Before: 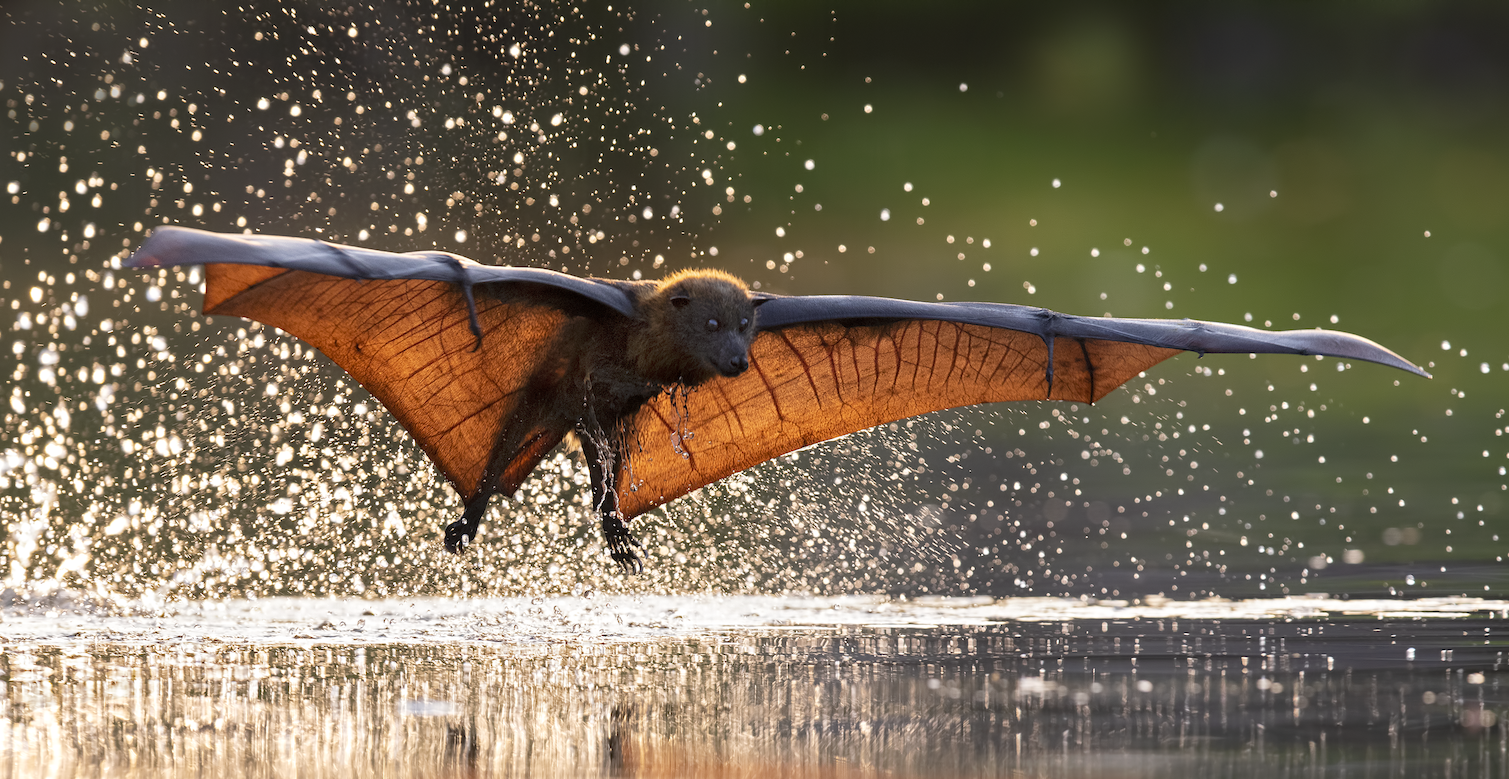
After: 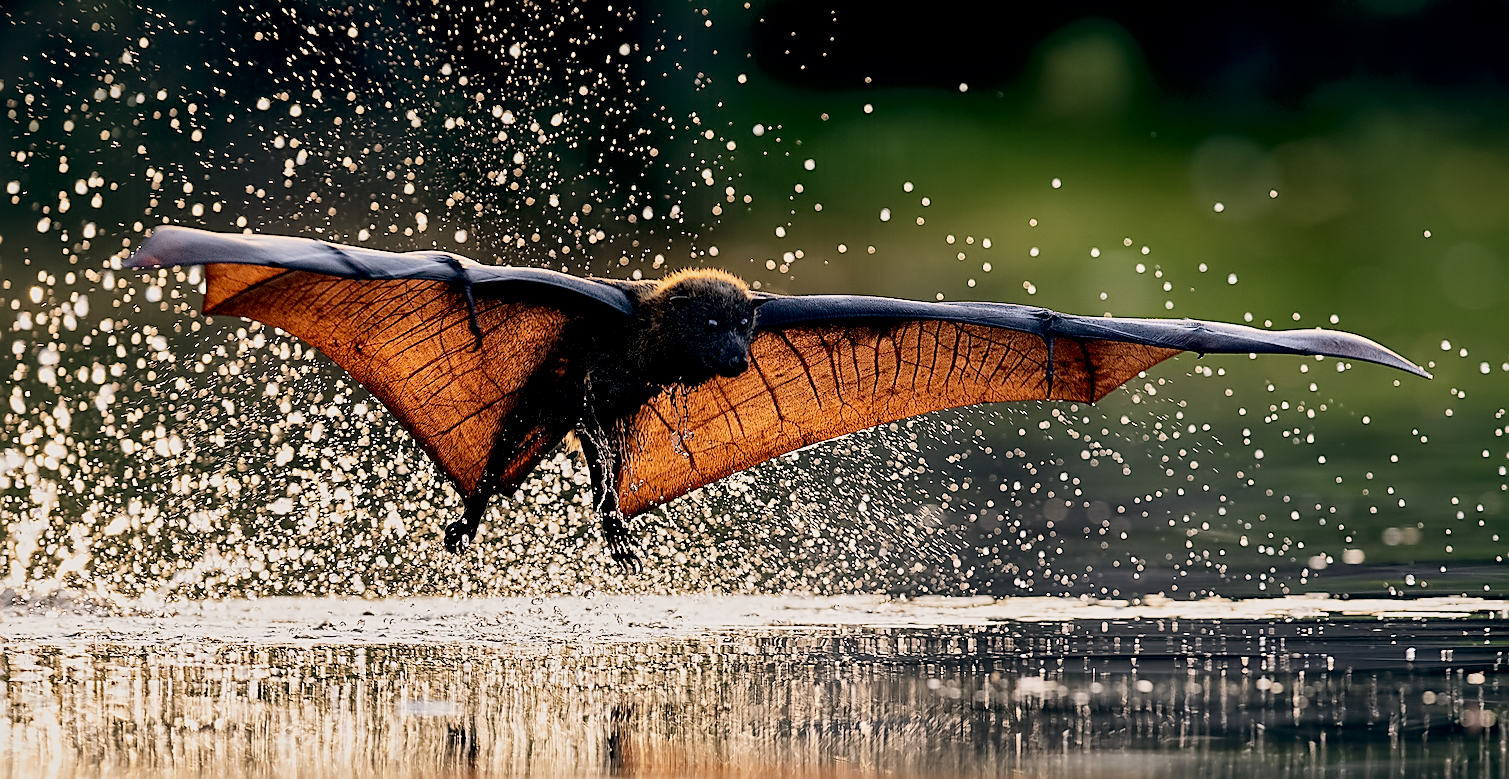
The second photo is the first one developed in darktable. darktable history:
contrast brightness saturation: contrast 0.15, brightness -0.01, saturation 0.1
color balance: lift [0.975, 0.993, 1, 1.015], gamma [1.1, 1, 1, 0.945], gain [1, 1.04, 1, 0.95]
local contrast: mode bilateral grid, contrast 25, coarseness 47, detail 151%, midtone range 0.2
sharpen: radius 1.4, amount 1.25, threshold 0.7
filmic rgb: black relative exposure -7.65 EV, white relative exposure 4.56 EV, hardness 3.61, contrast 1.05
